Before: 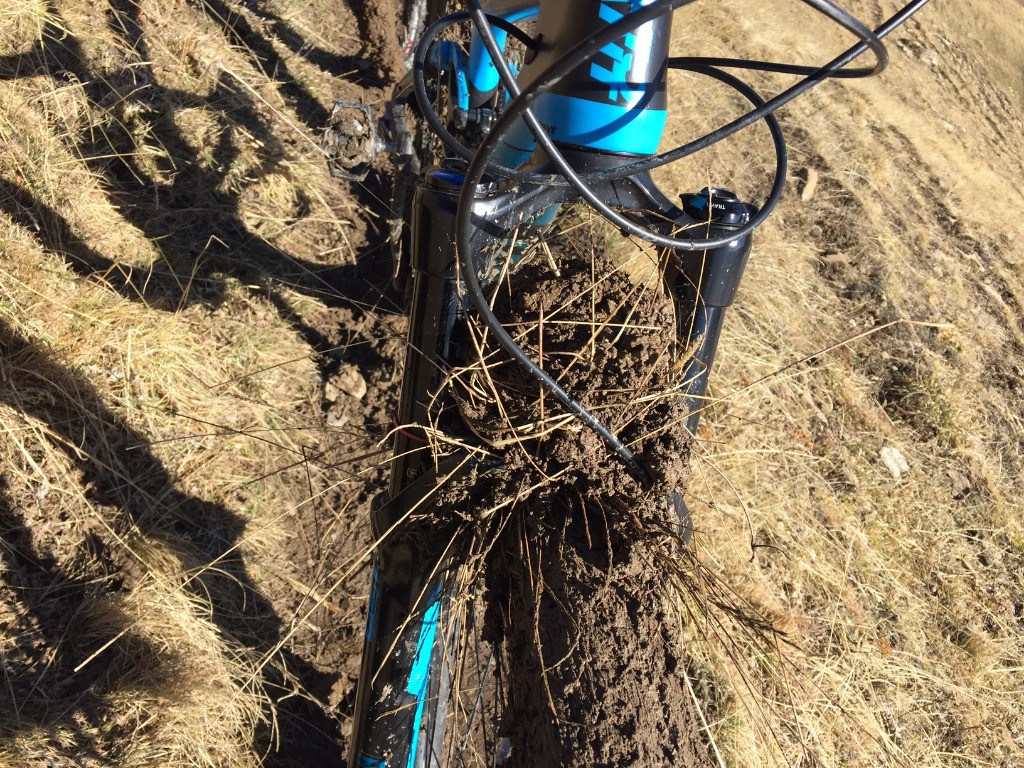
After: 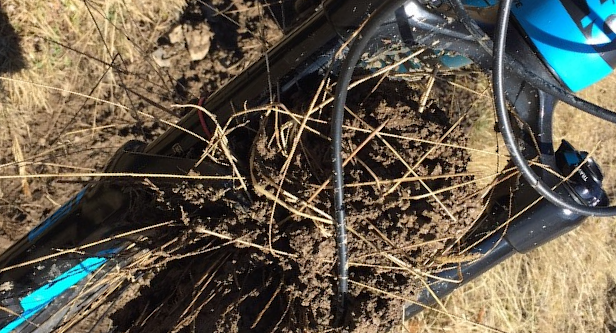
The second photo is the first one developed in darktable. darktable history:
crop and rotate: angle -44.63°, top 16.716%, right 0.823%, bottom 11.642%
